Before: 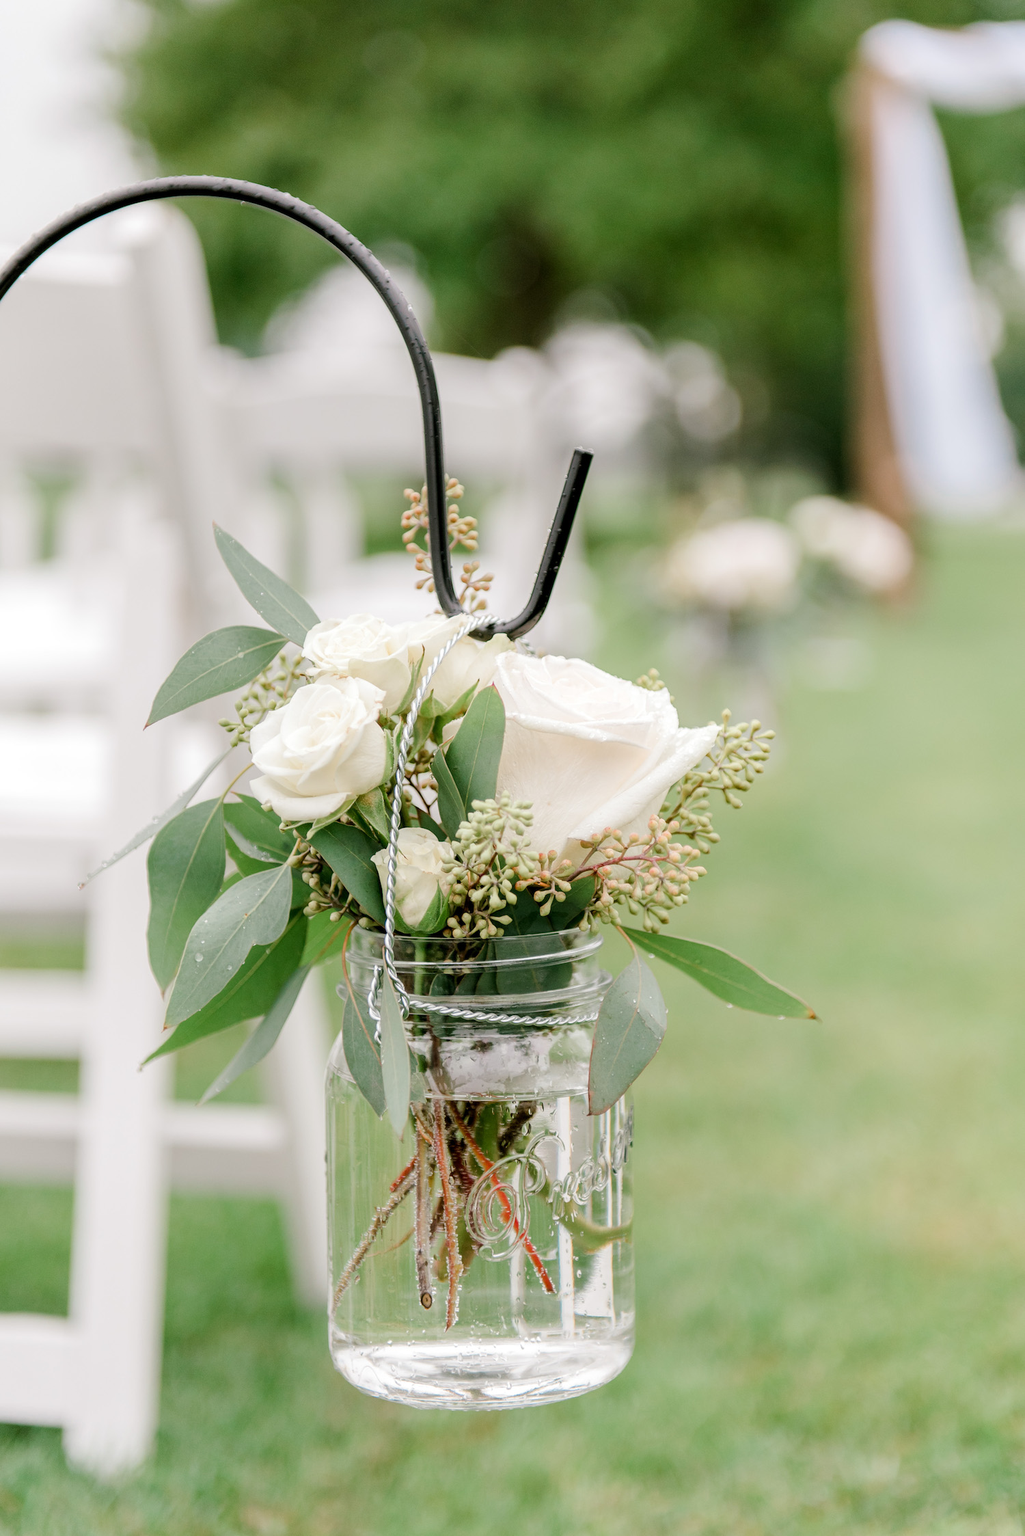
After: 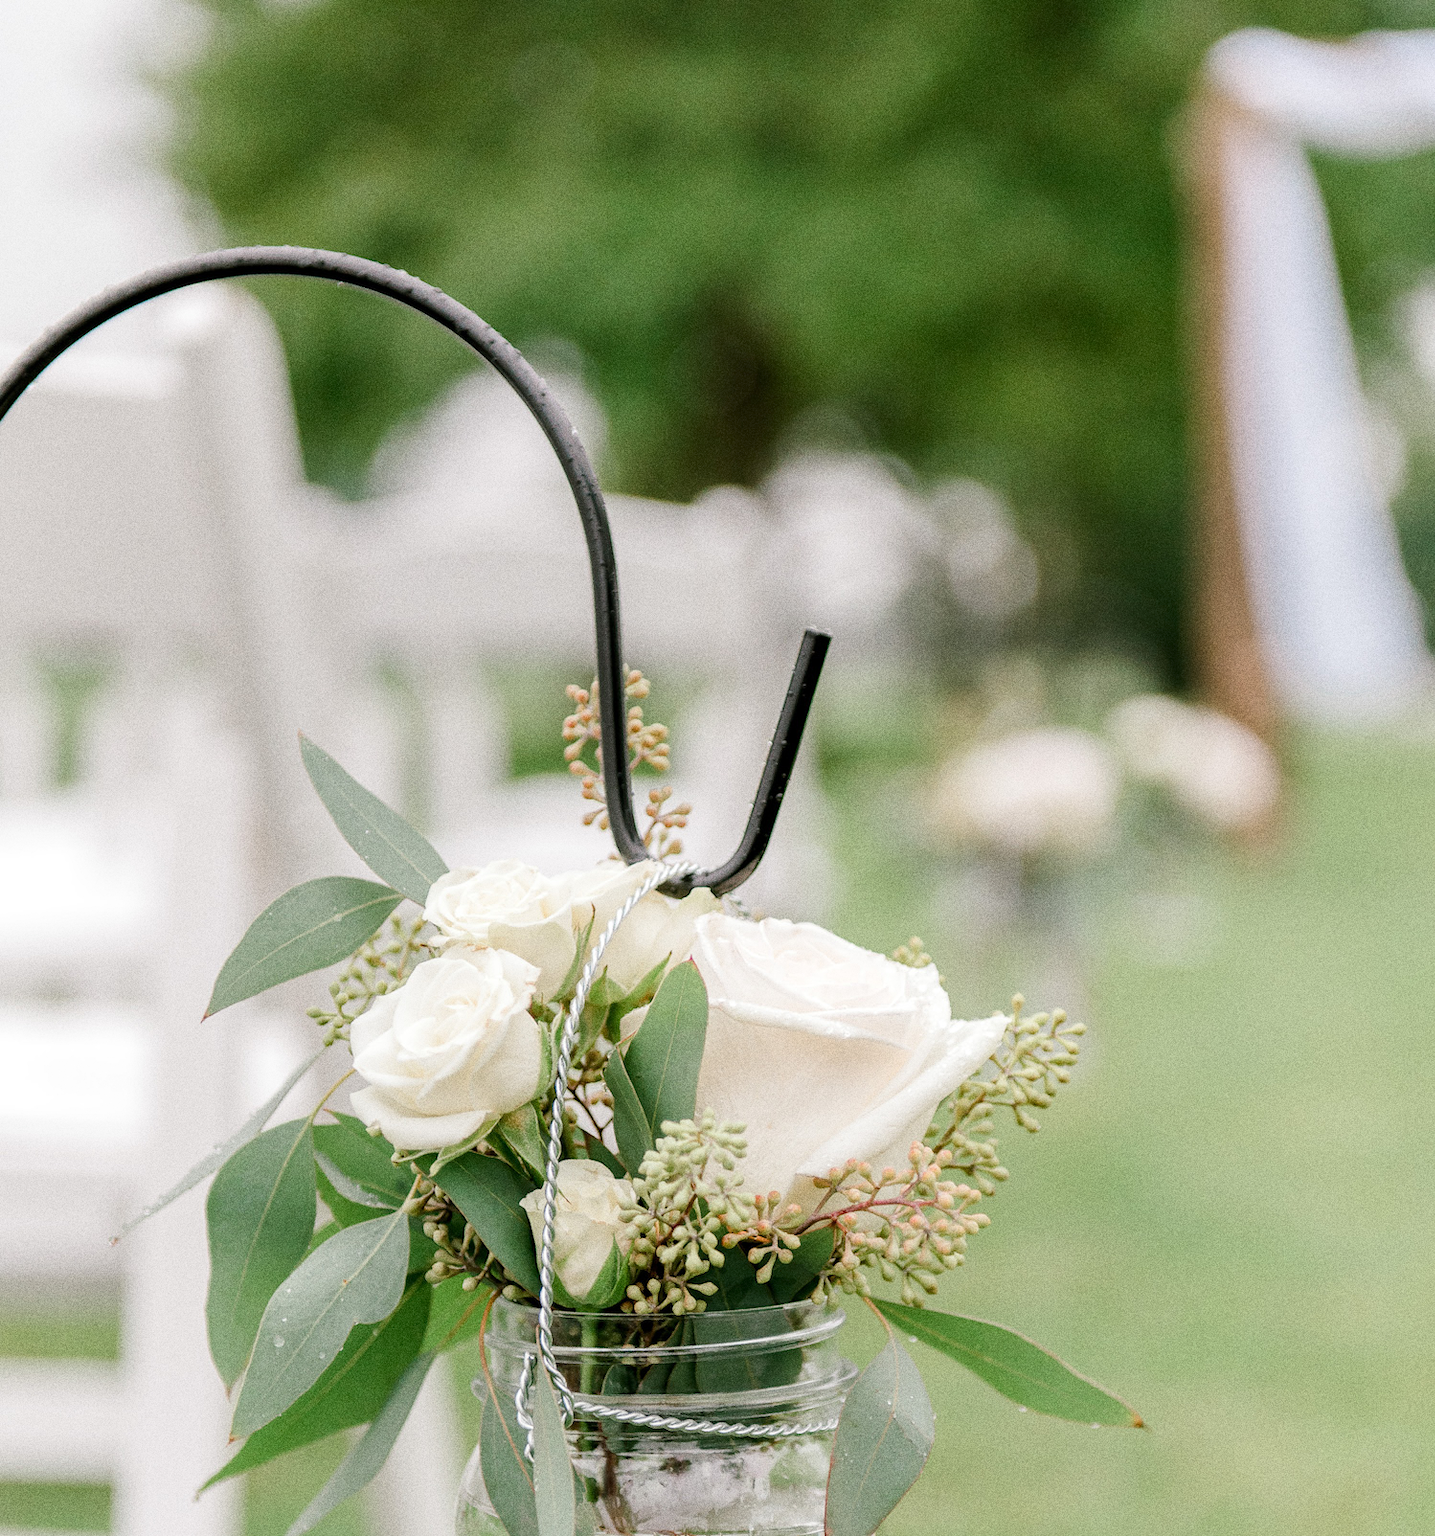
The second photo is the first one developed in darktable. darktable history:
crop: bottom 28.576%
grain: coarseness 0.09 ISO, strength 40%
